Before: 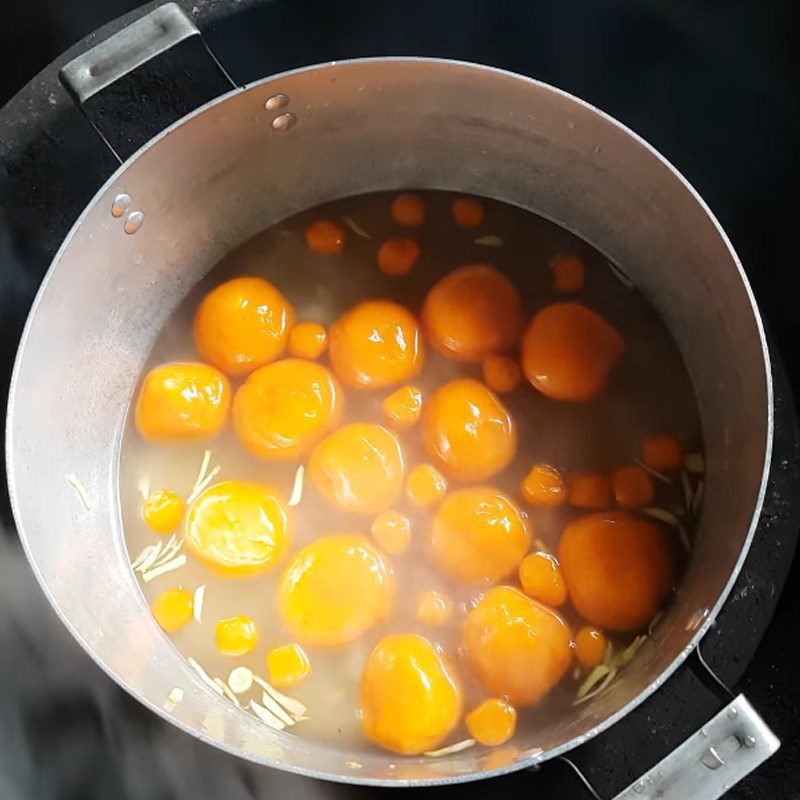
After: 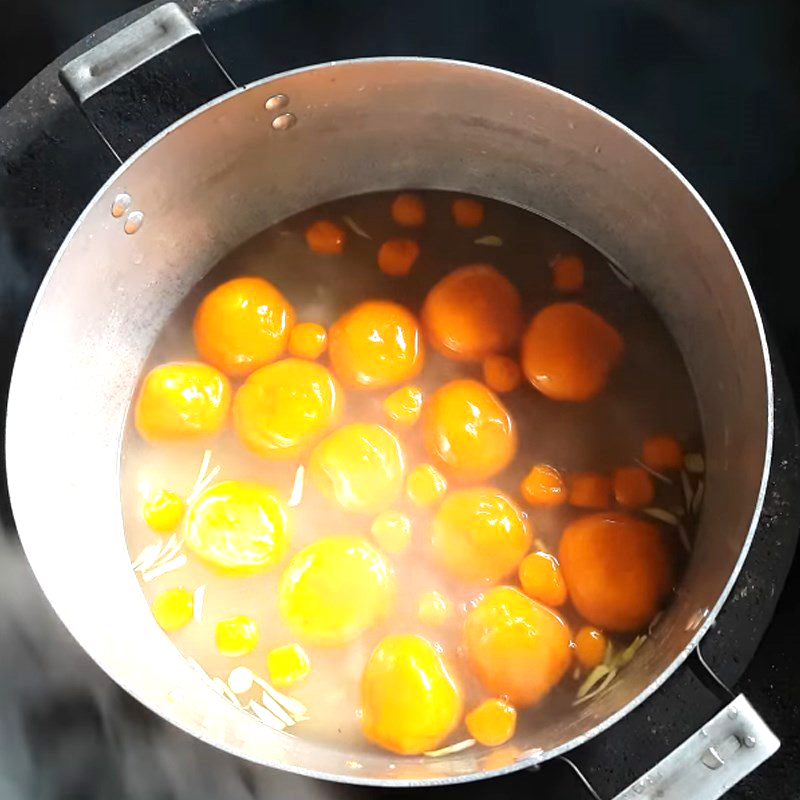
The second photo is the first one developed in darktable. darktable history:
exposure: black level correction 0, exposure 0.592 EV, compensate exposure bias true, compensate highlight preservation false
